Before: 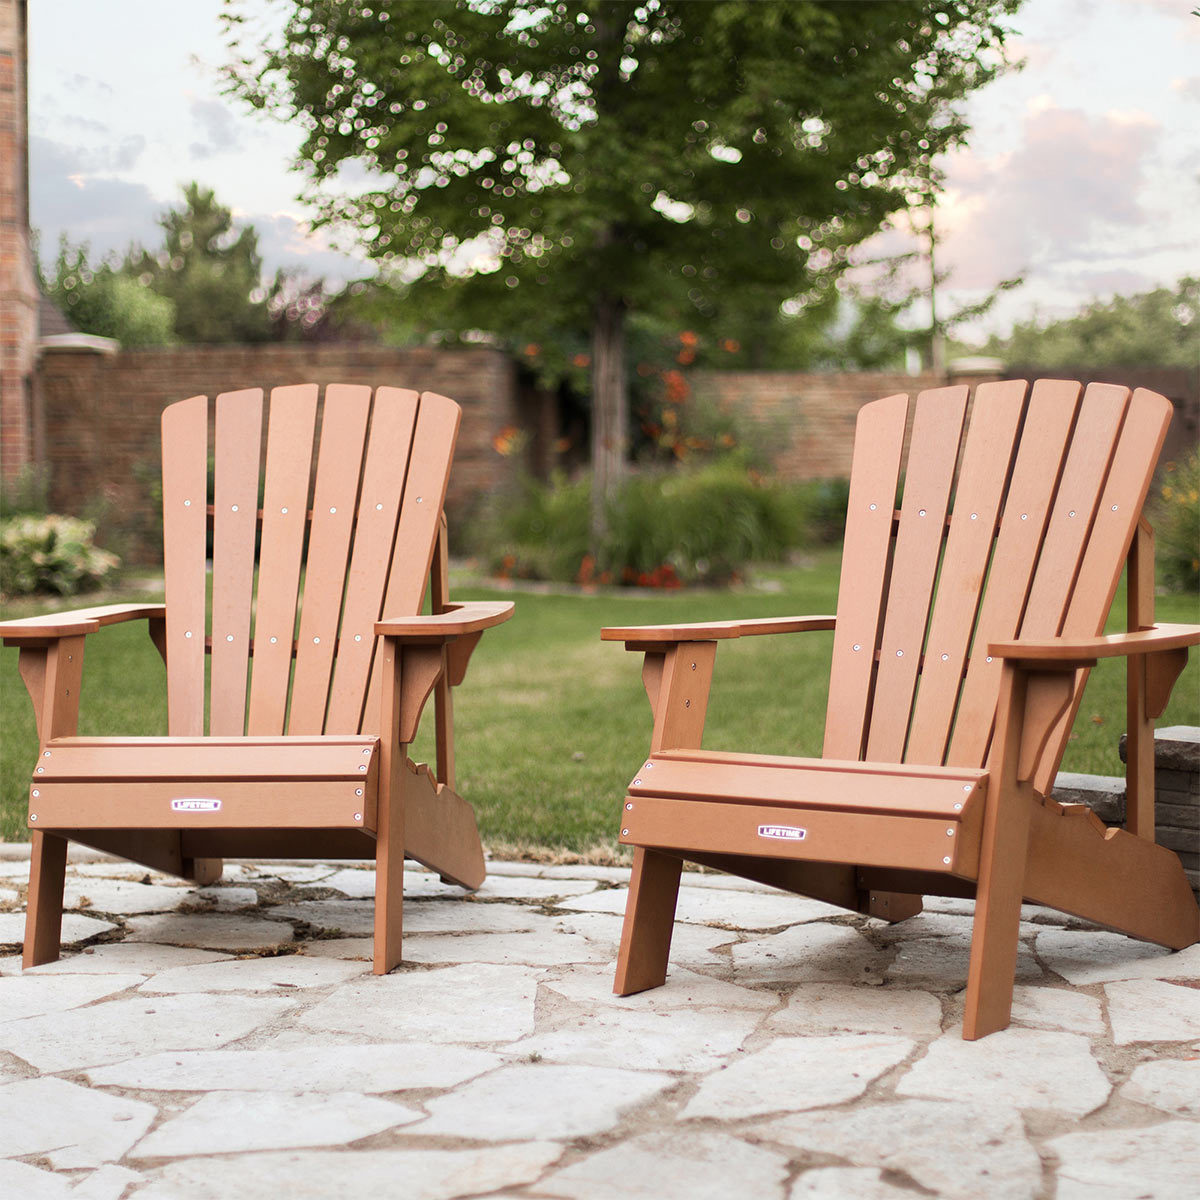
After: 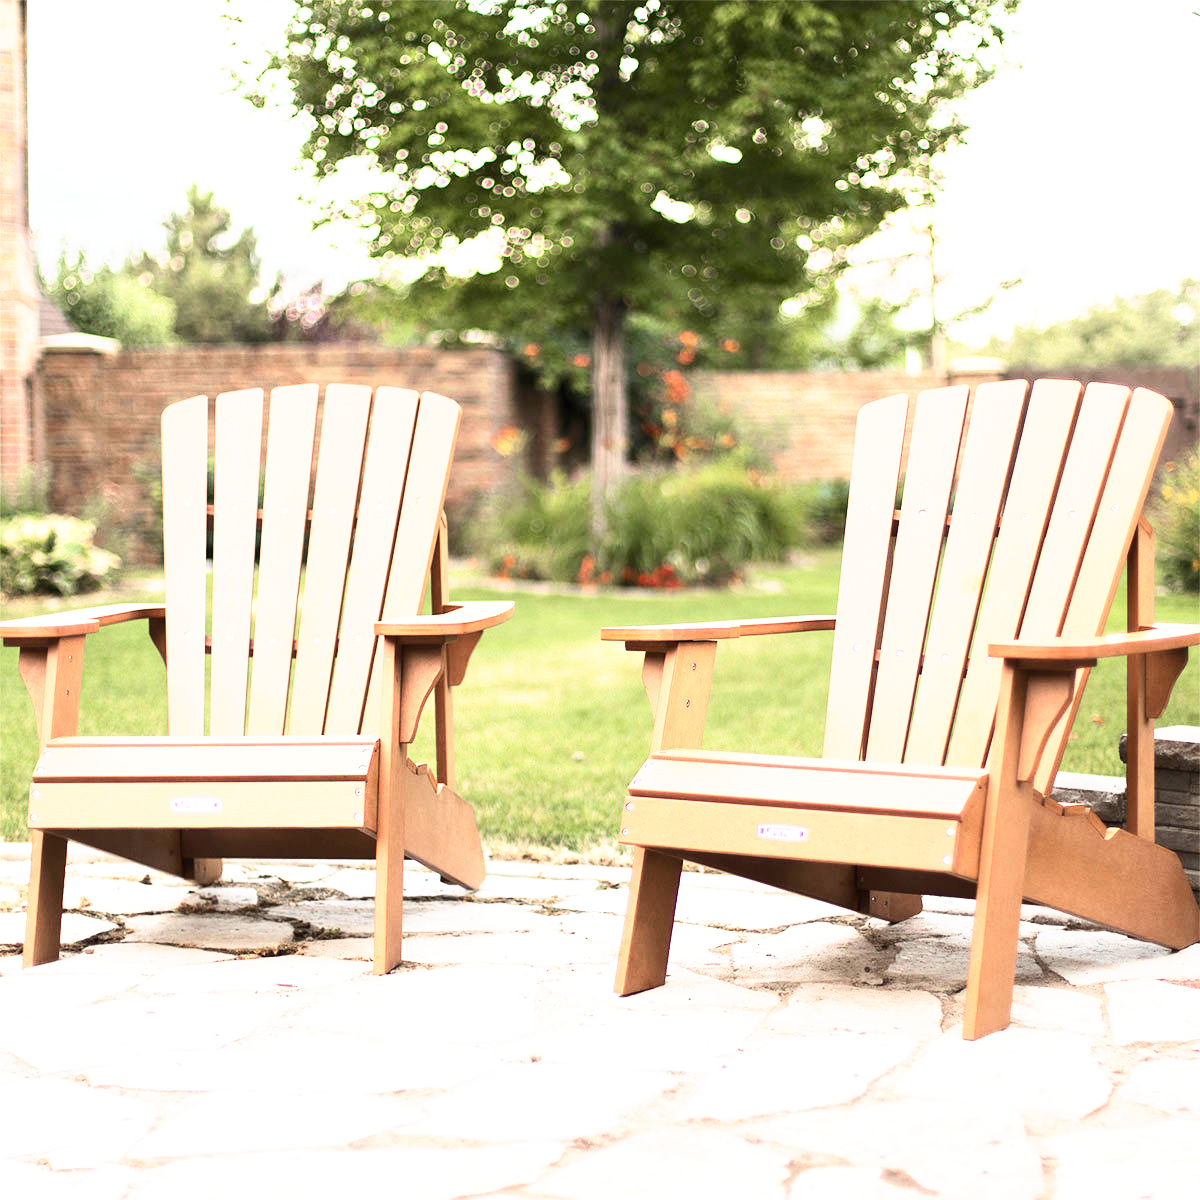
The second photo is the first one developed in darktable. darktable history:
exposure: black level correction 0, exposure 0.694 EV, compensate exposure bias true, compensate highlight preservation false
contrast brightness saturation: contrast 0.24, brightness 0.089
base curve: curves: ch0 [(0, 0) (0.557, 0.834) (1, 1)], preserve colors none
